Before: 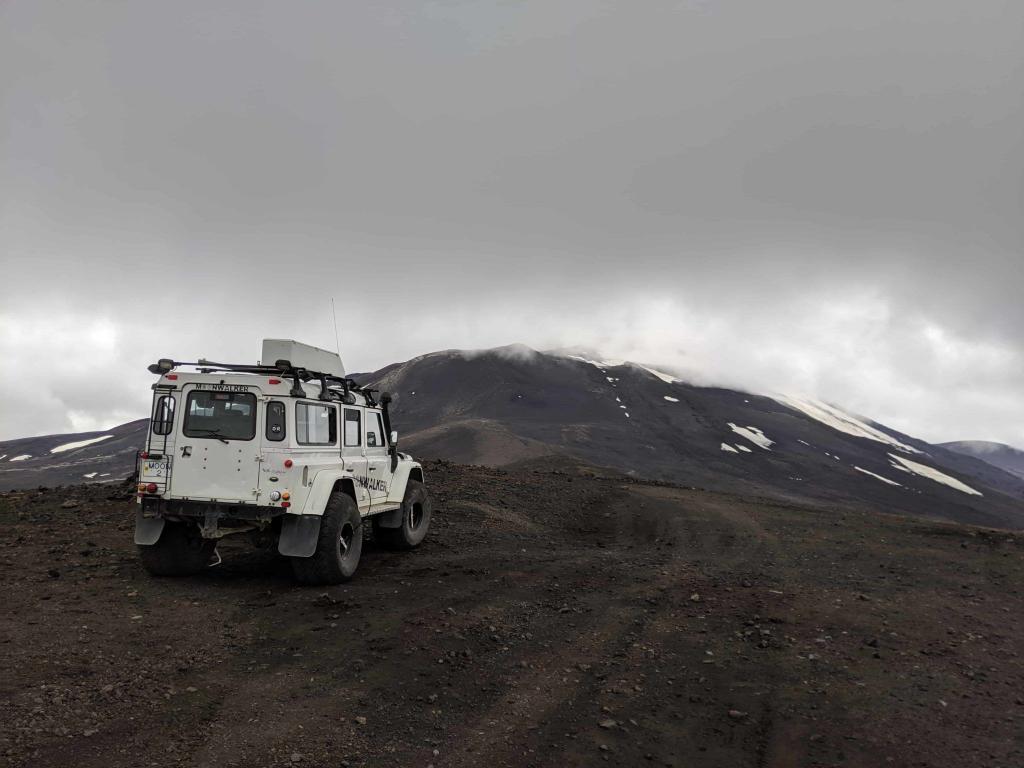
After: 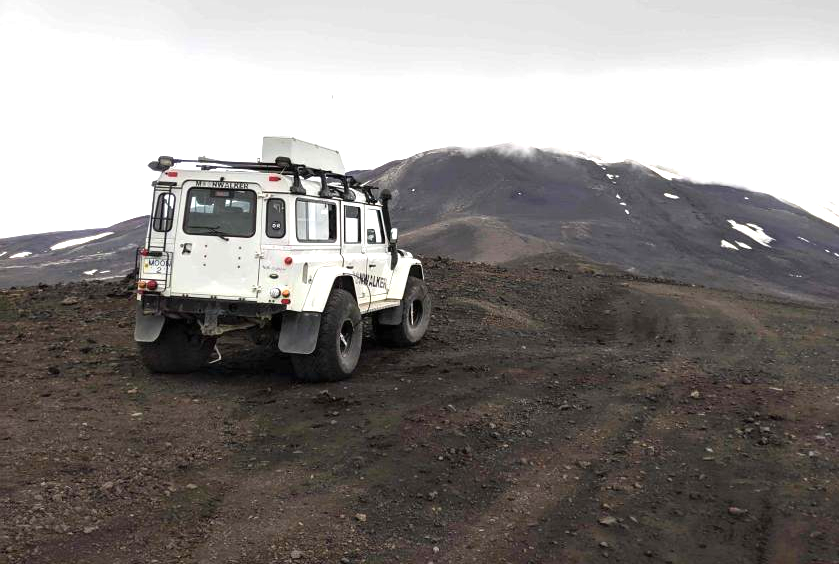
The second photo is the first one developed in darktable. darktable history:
exposure: black level correction 0, exposure 1.2 EV, compensate exposure bias true, compensate highlight preservation false
crop: top 26.521%, right 17.977%
